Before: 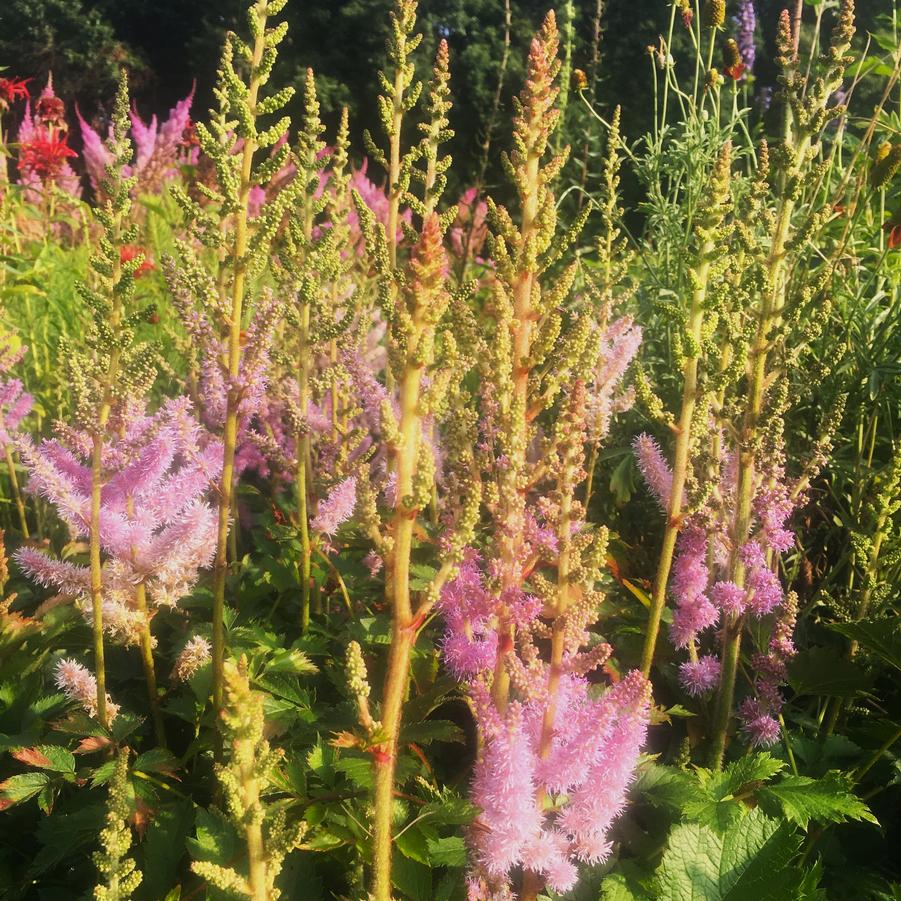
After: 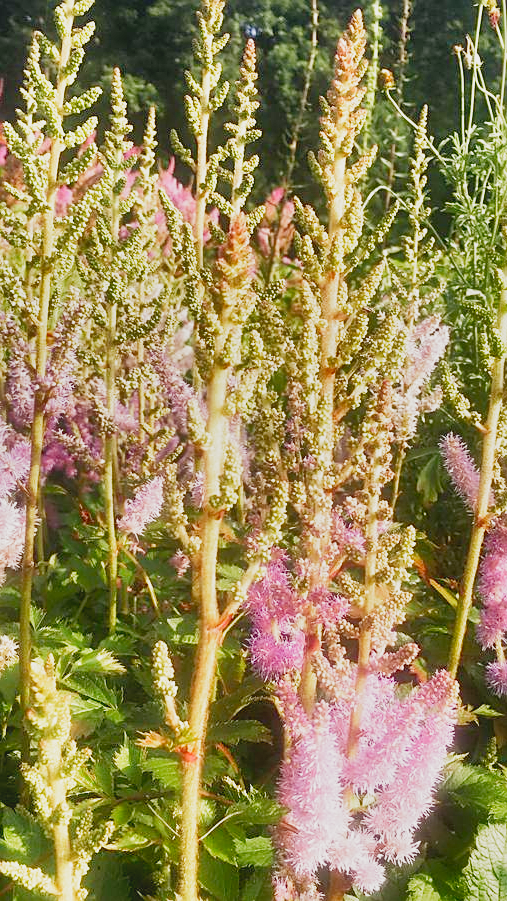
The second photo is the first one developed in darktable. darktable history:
crop: left 21.47%, right 22.242%
contrast brightness saturation: contrast -0.115
shadows and highlights: shadows 24.28, highlights -78.22, soften with gaussian
color correction: highlights b* 0.021, saturation 0.983
filmic rgb: black relative exposure -7.93 EV, white relative exposure 4.11 EV, hardness 4.09, latitude 50.94%, contrast 1.01, shadows ↔ highlights balance 5.55%, preserve chrominance no, color science v4 (2020), contrast in shadows soft, contrast in highlights soft, enable highlight reconstruction true
exposure: black level correction 0, exposure 1.285 EV, compensate highlight preservation false
sharpen: on, module defaults
